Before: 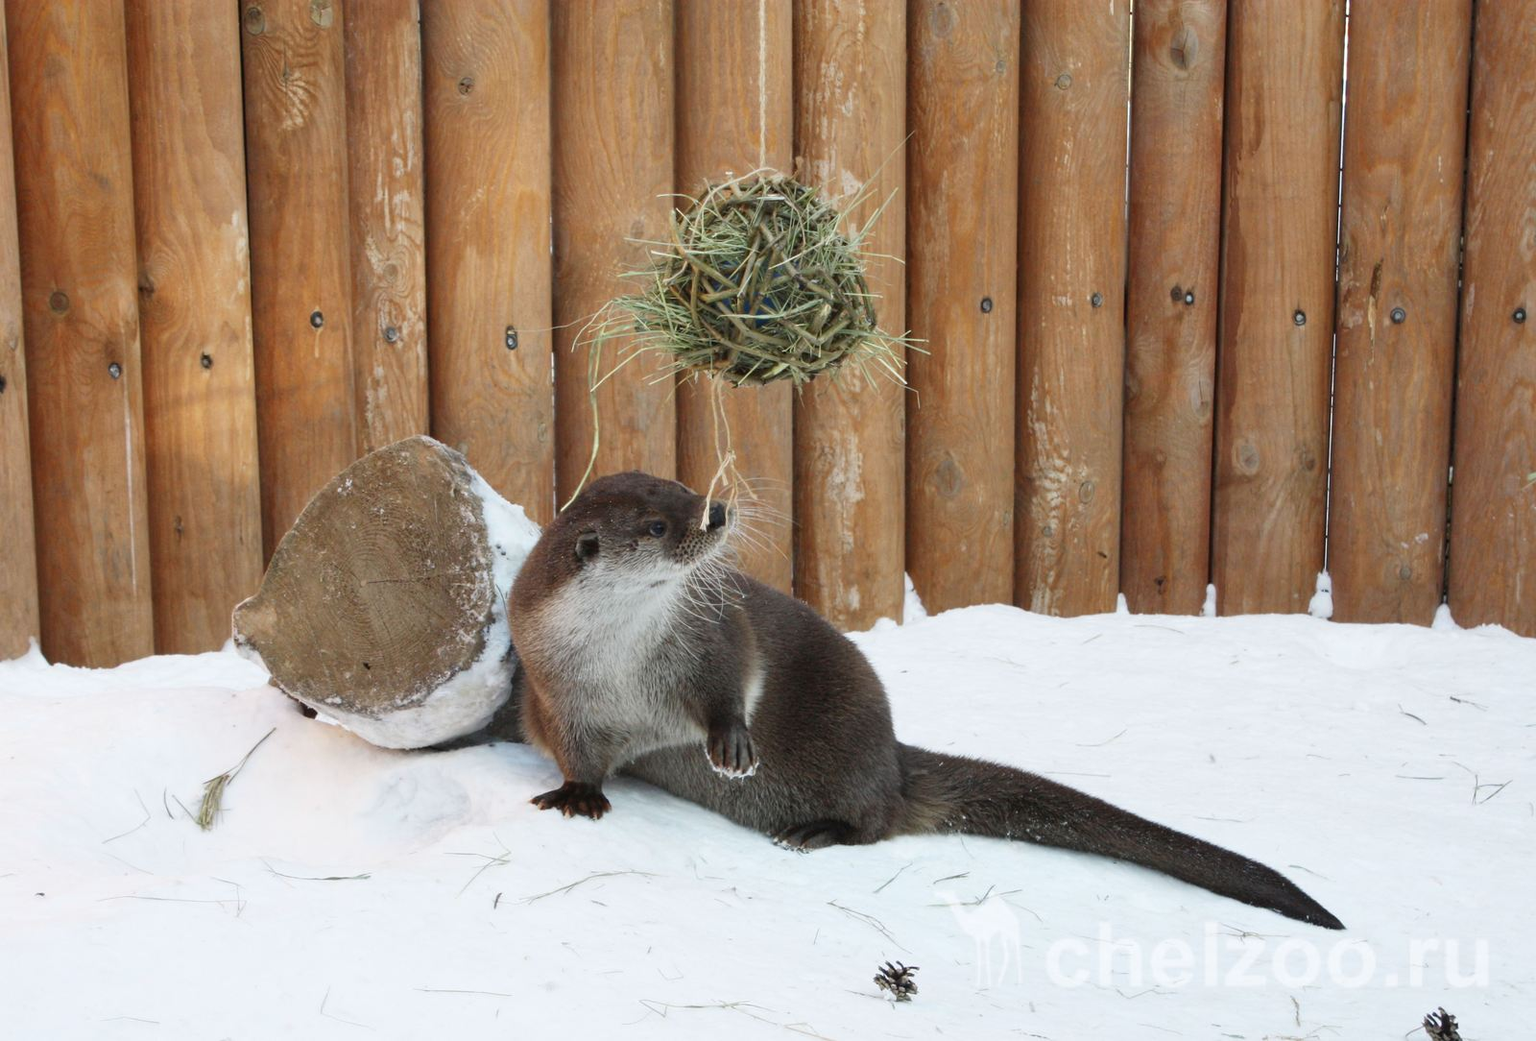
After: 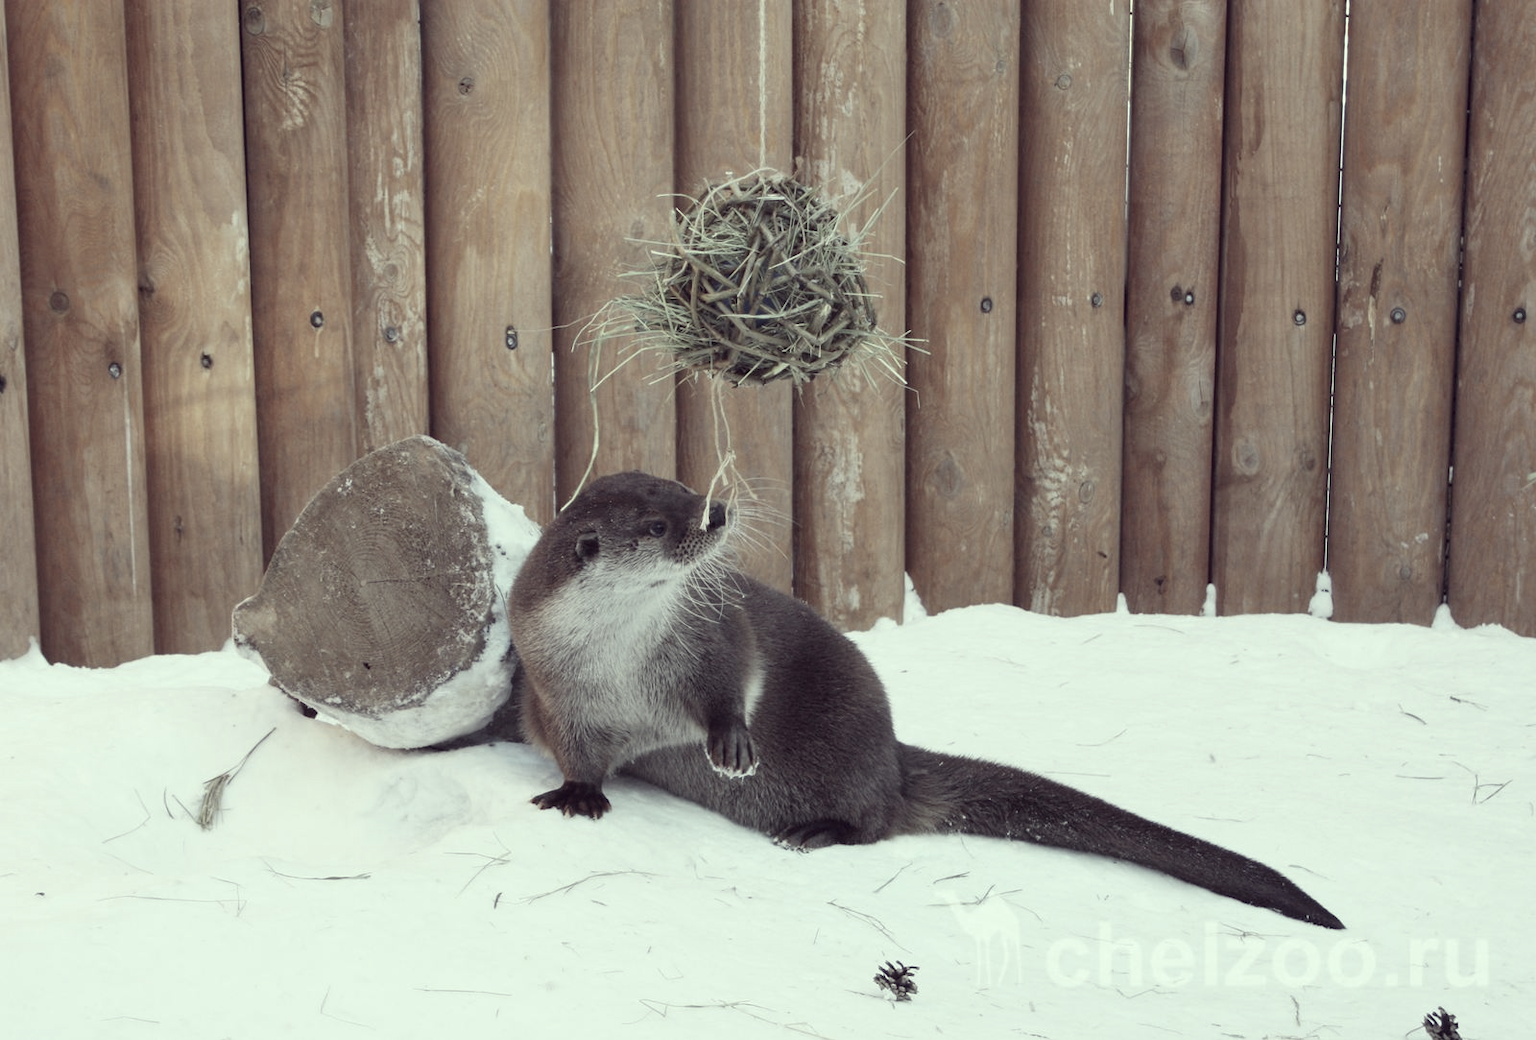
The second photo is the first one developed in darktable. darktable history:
color correction: highlights a* -20.67, highlights b* 20, shadows a* 19.86, shadows b* -20.75, saturation 0.397
